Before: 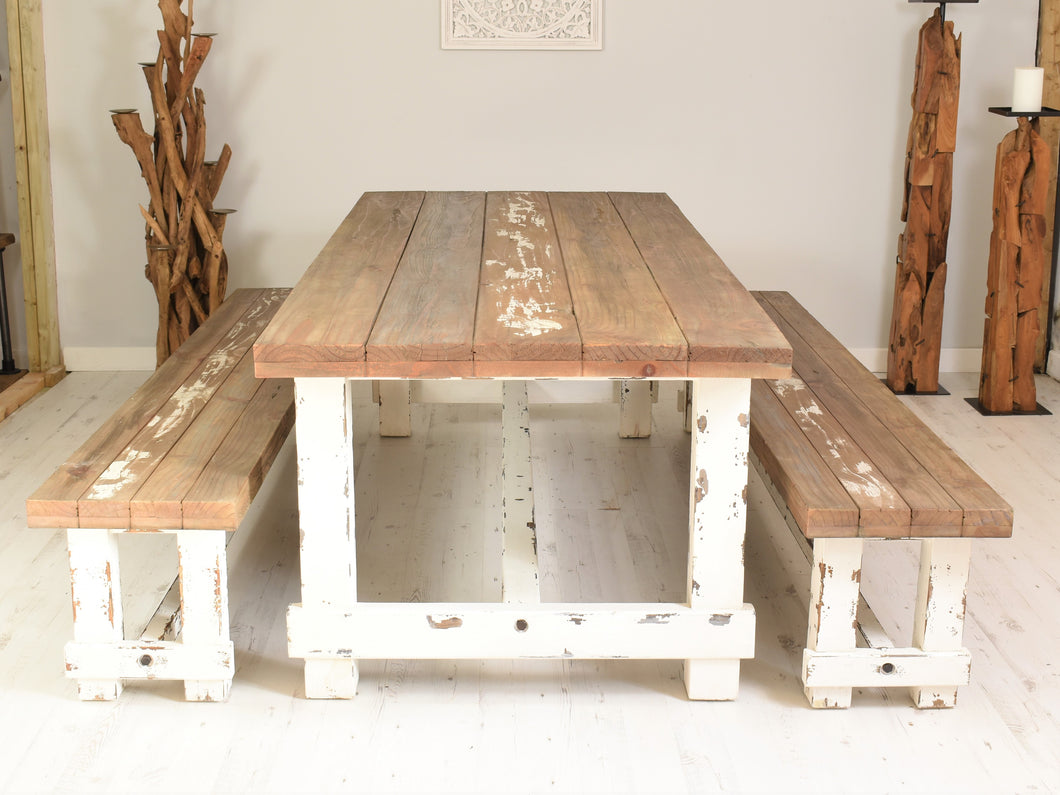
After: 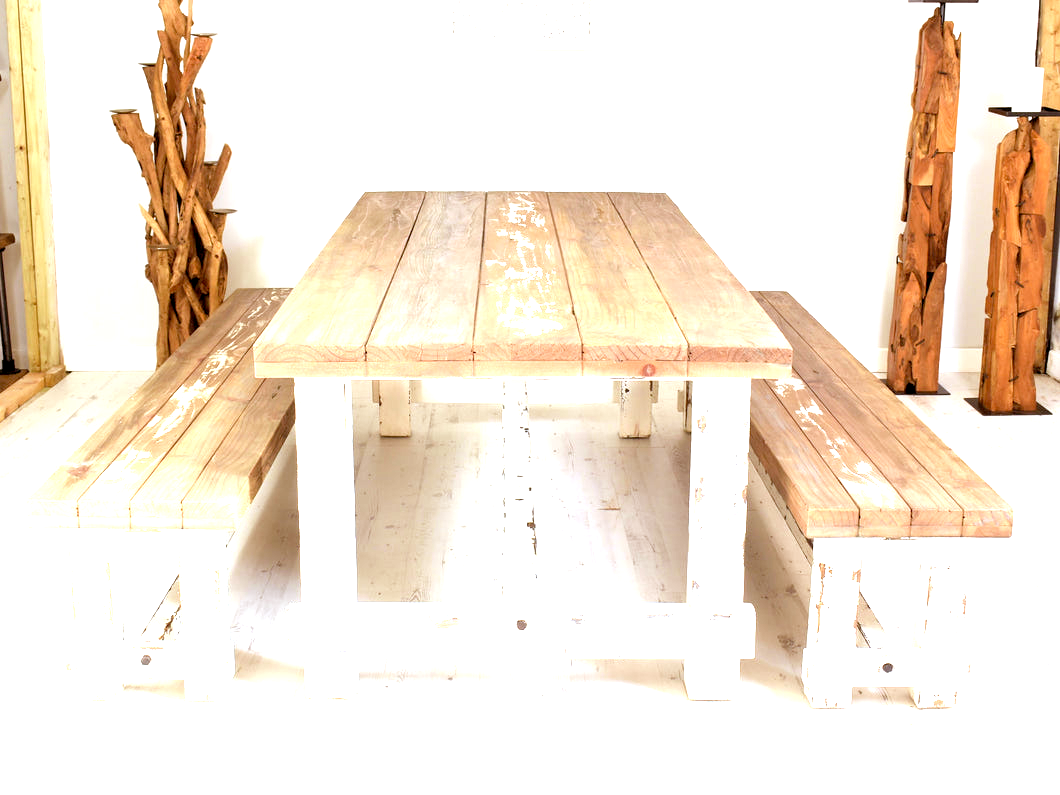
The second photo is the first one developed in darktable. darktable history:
exposure: black level correction 0.009, exposure 1.425 EV, compensate highlight preservation false
white balance: red 0.953, blue 1.081
rgb levels: mode RGB, independent channels, levels [[0, 0.5, 1], [0, 0.521, 1], [0, 0.536, 1]]
